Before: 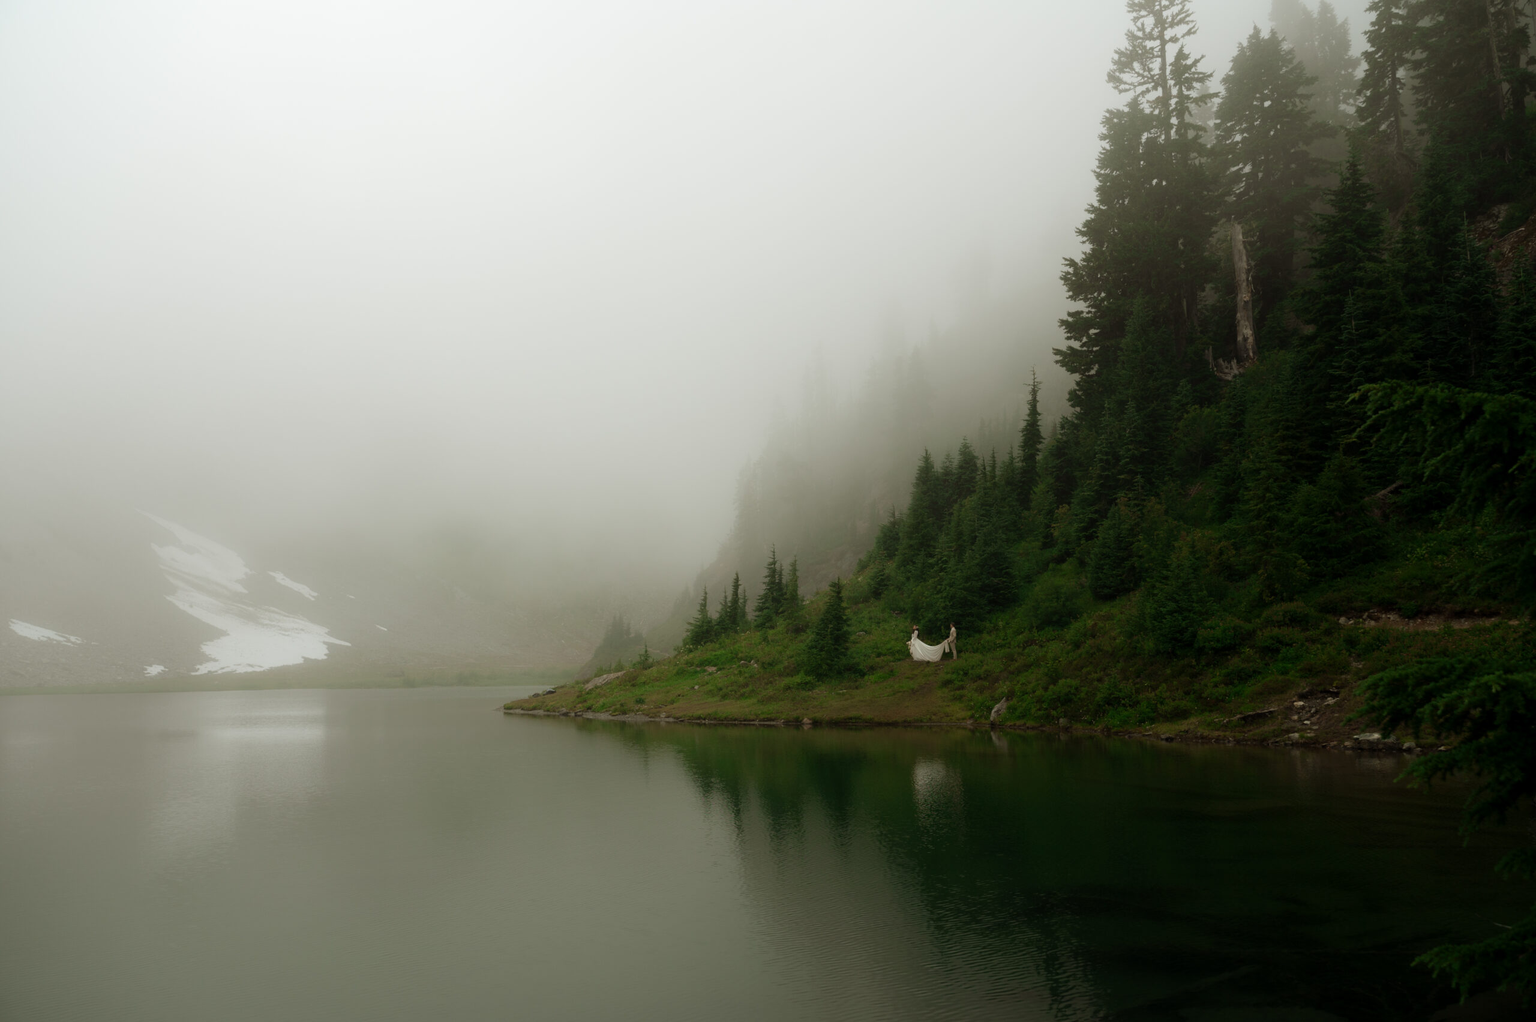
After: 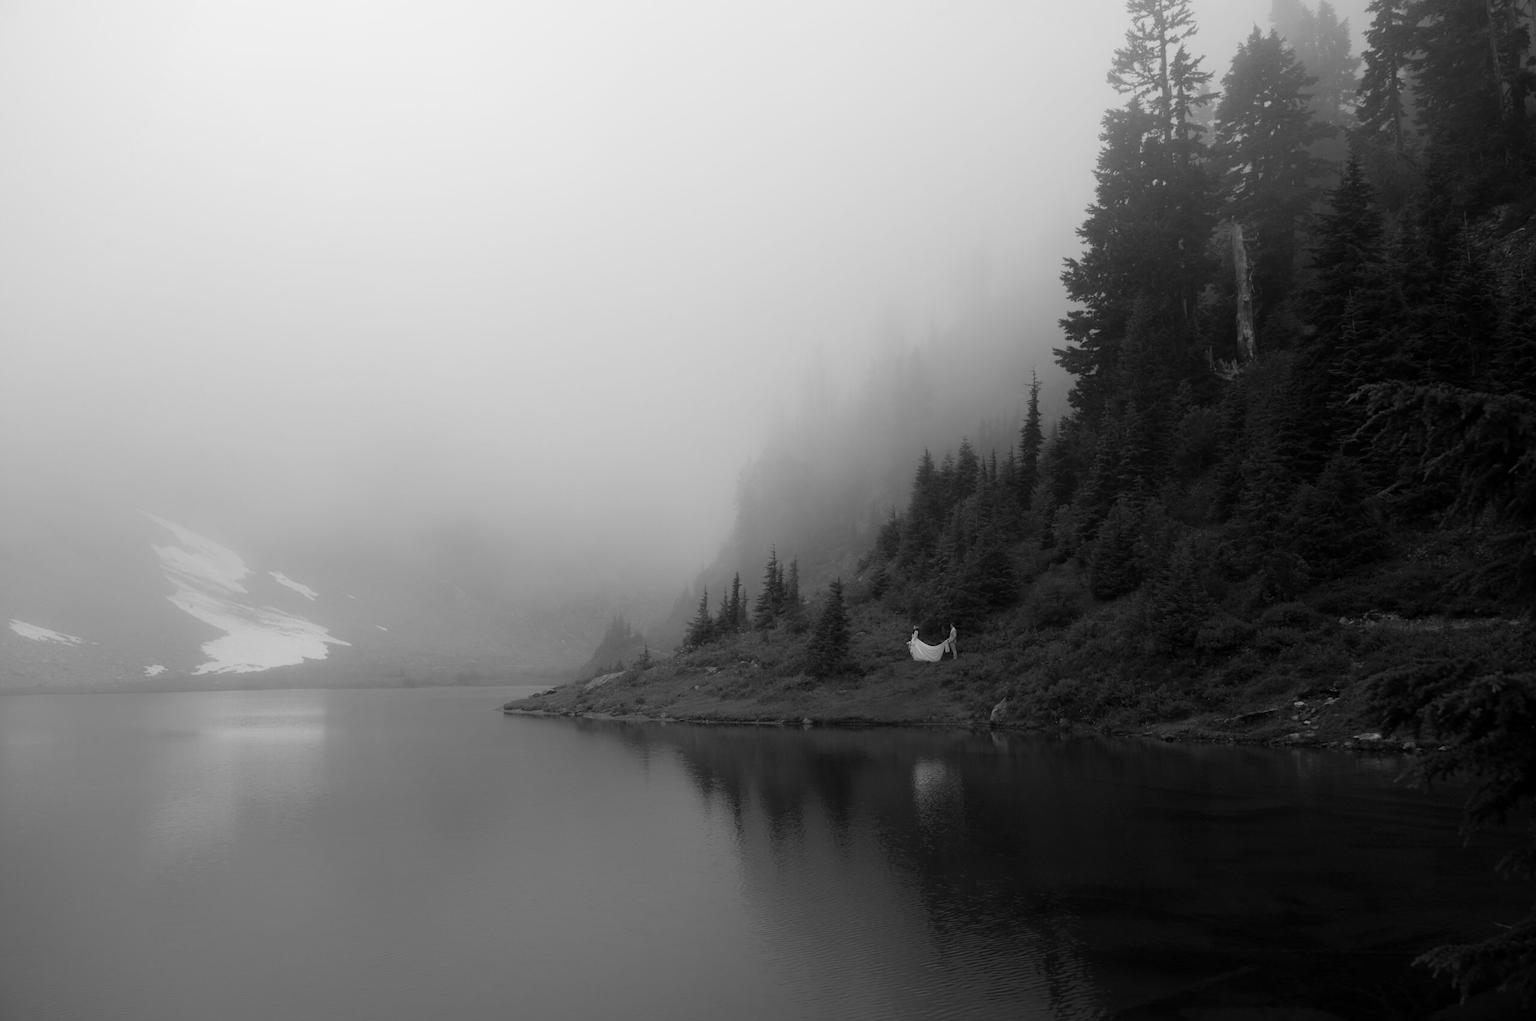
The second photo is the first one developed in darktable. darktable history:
color zones: curves: ch0 [(0.004, 0.588) (0.116, 0.636) (0.259, 0.476) (0.423, 0.464) (0.75, 0.5)]; ch1 [(0, 0) (0.143, 0) (0.286, 0) (0.429, 0) (0.571, 0) (0.714, 0) (0.857, 0)]
color correction: highlights a* 0.117, highlights b* 29.75, shadows a* -0.291, shadows b* 21.01
